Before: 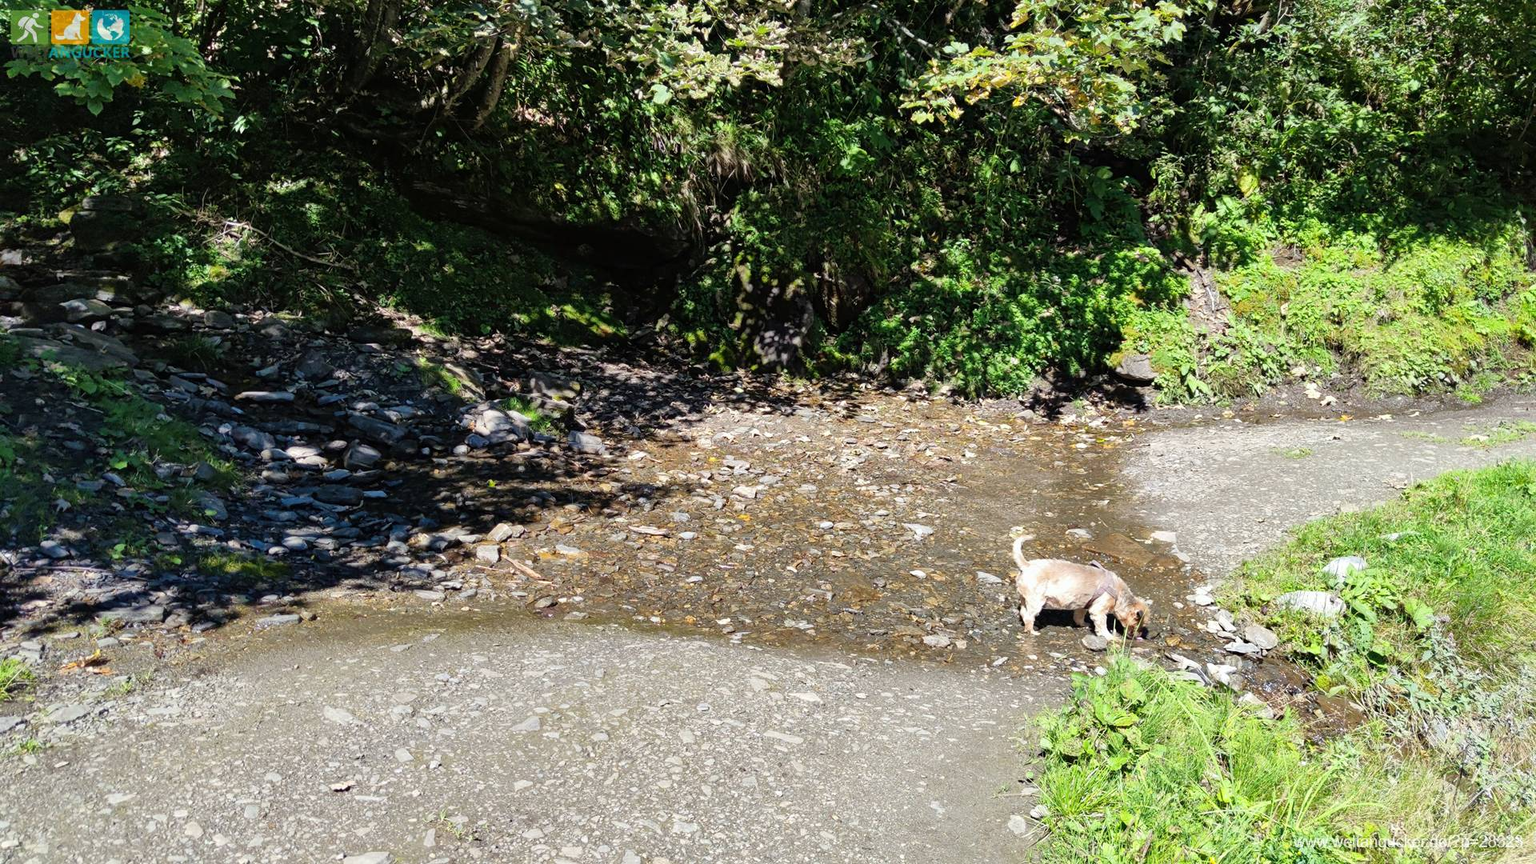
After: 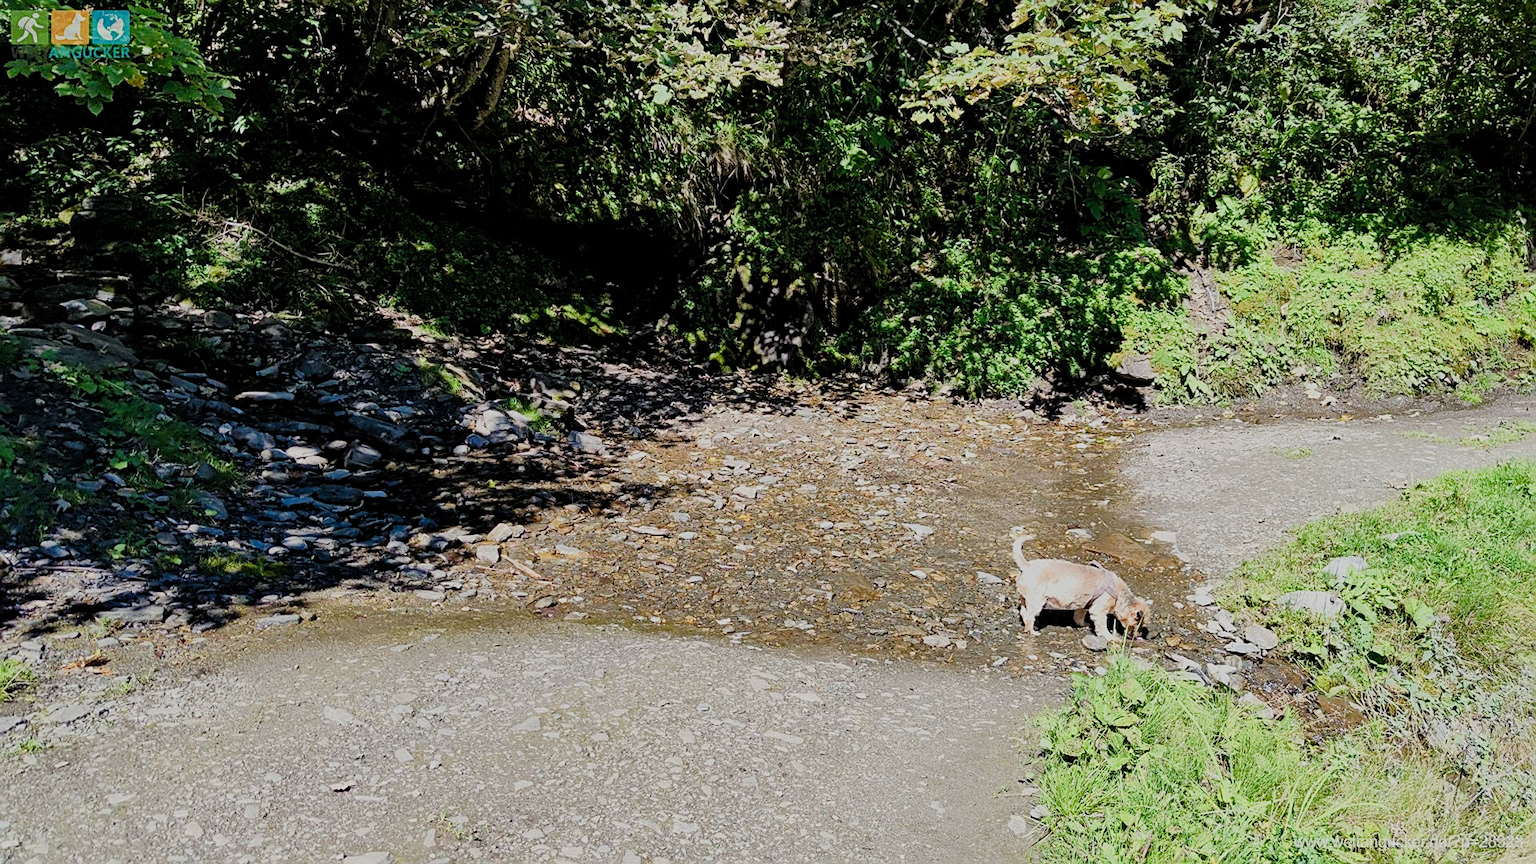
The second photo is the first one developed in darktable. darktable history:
sharpen: on, module defaults
color balance rgb: highlights gain › chroma 0.118%, highlights gain › hue 331.02°, global offset › luminance -0.478%, linear chroma grading › global chroma 9.077%, perceptual saturation grading › global saturation -0.057%, perceptual saturation grading › highlights -19.684%, perceptual saturation grading › shadows 19.676%
filmic rgb: black relative exposure -8.39 EV, white relative exposure 4.69 EV, hardness 3.84, color science v5 (2021), contrast in shadows safe, contrast in highlights safe
